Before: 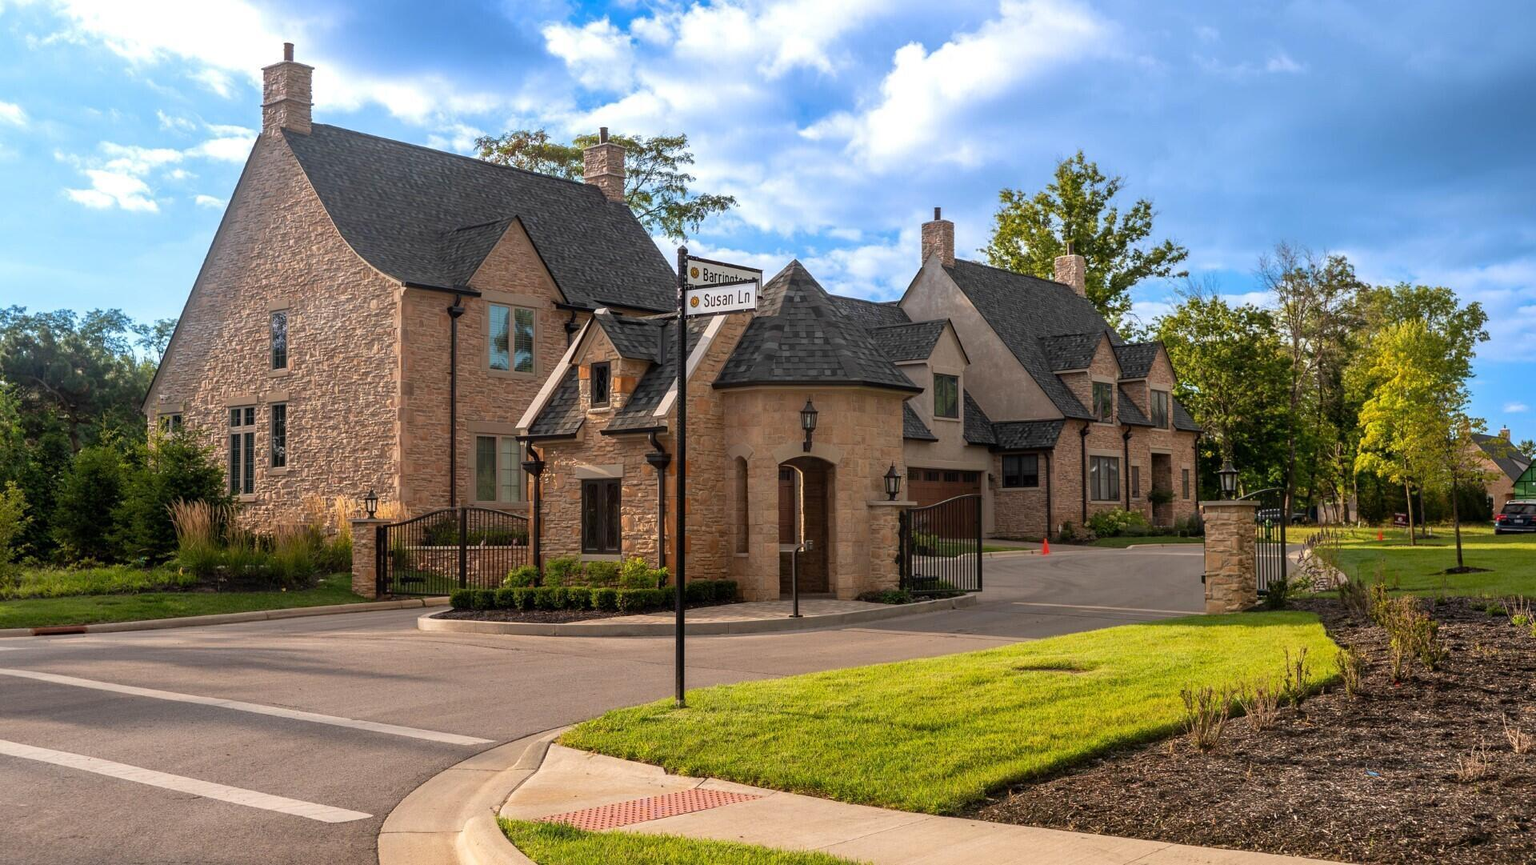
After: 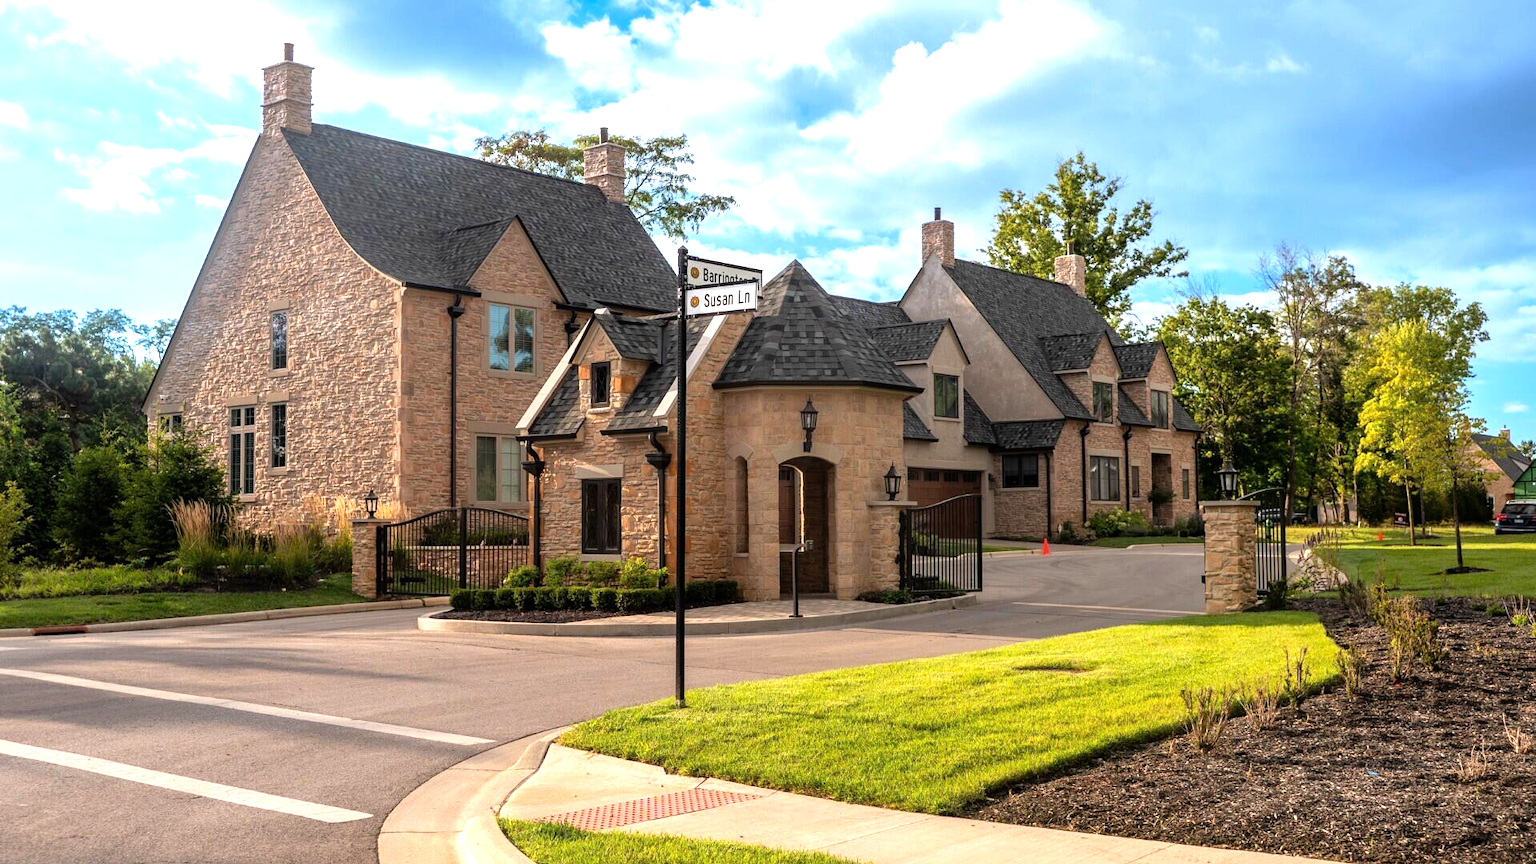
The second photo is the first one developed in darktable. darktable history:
tone equalizer: -8 EV -0.747 EV, -7 EV -0.726 EV, -6 EV -0.57 EV, -5 EV -0.403 EV, -3 EV 0.389 EV, -2 EV 0.6 EV, -1 EV 0.684 EV, +0 EV 0.732 EV
